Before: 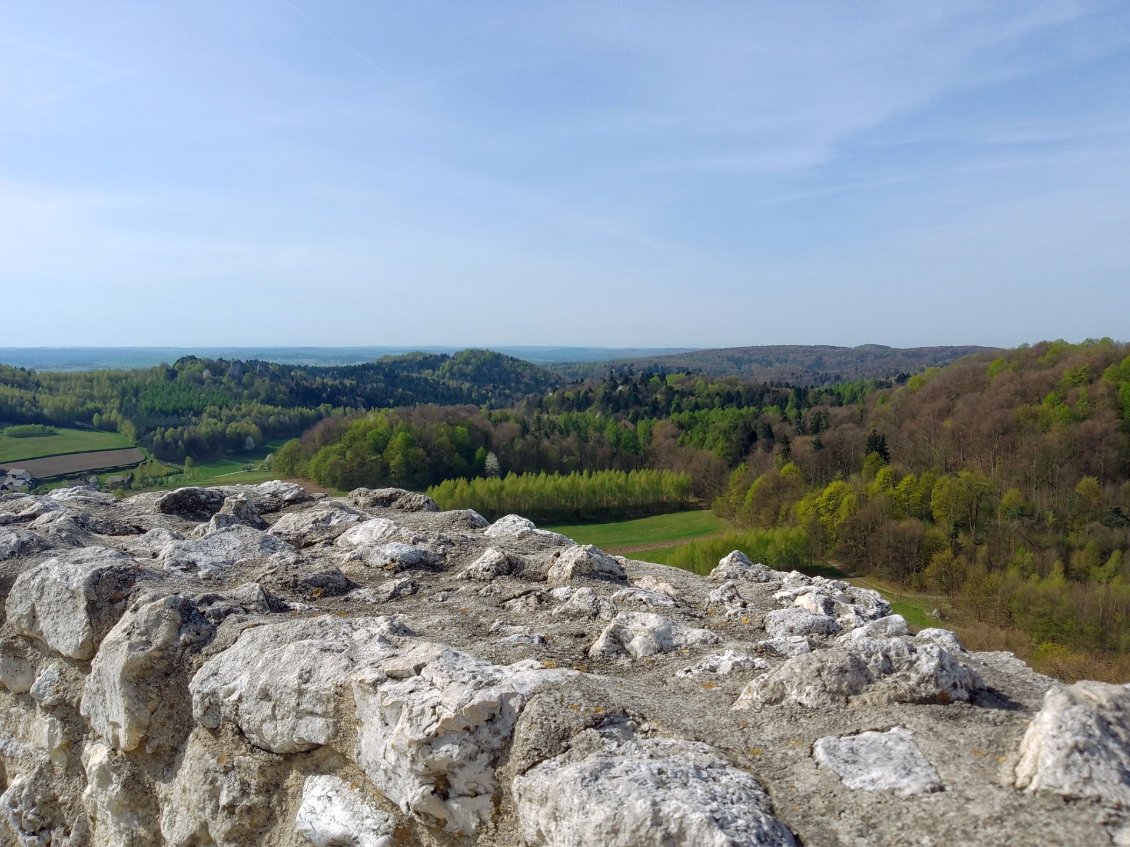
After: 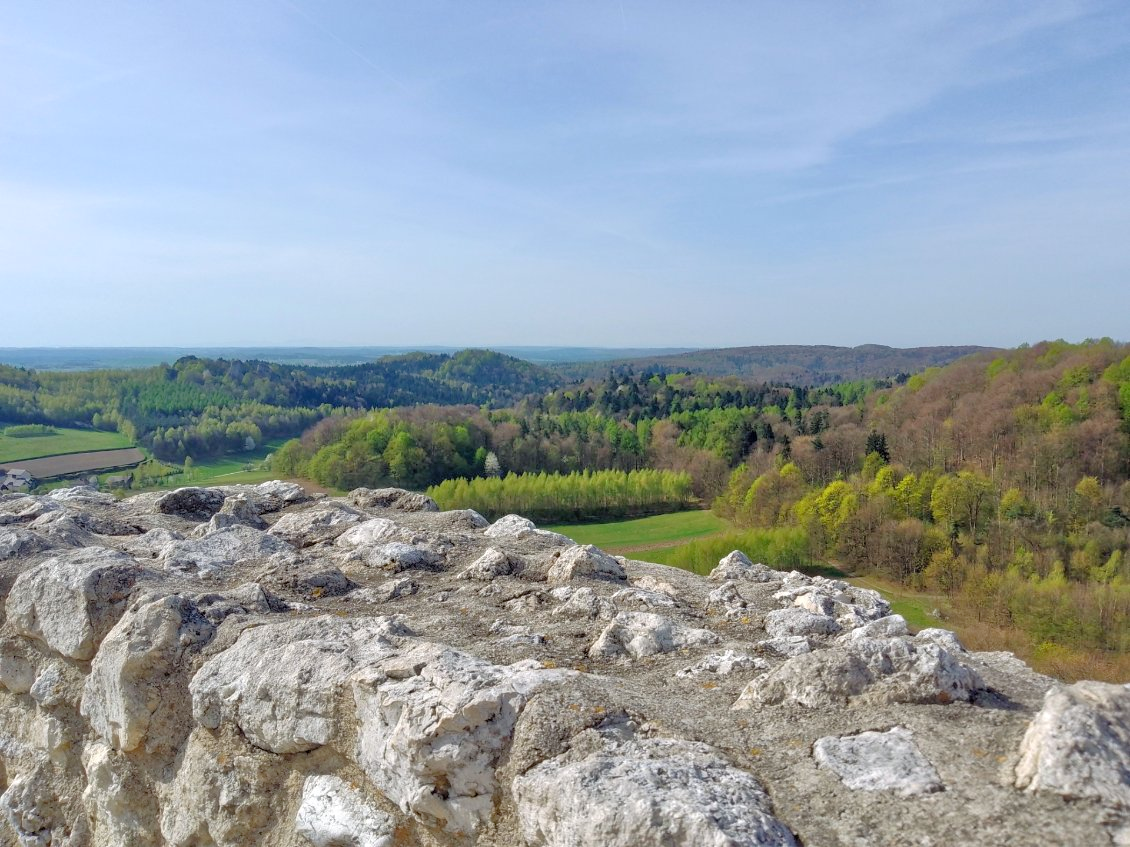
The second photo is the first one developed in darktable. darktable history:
tone equalizer: -7 EV 0.153 EV, -6 EV 0.588 EV, -5 EV 1.18 EV, -4 EV 1.29 EV, -3 EV 1.15 EV, -2 EV 0.6 EV, -1 EV 0.158 EV
